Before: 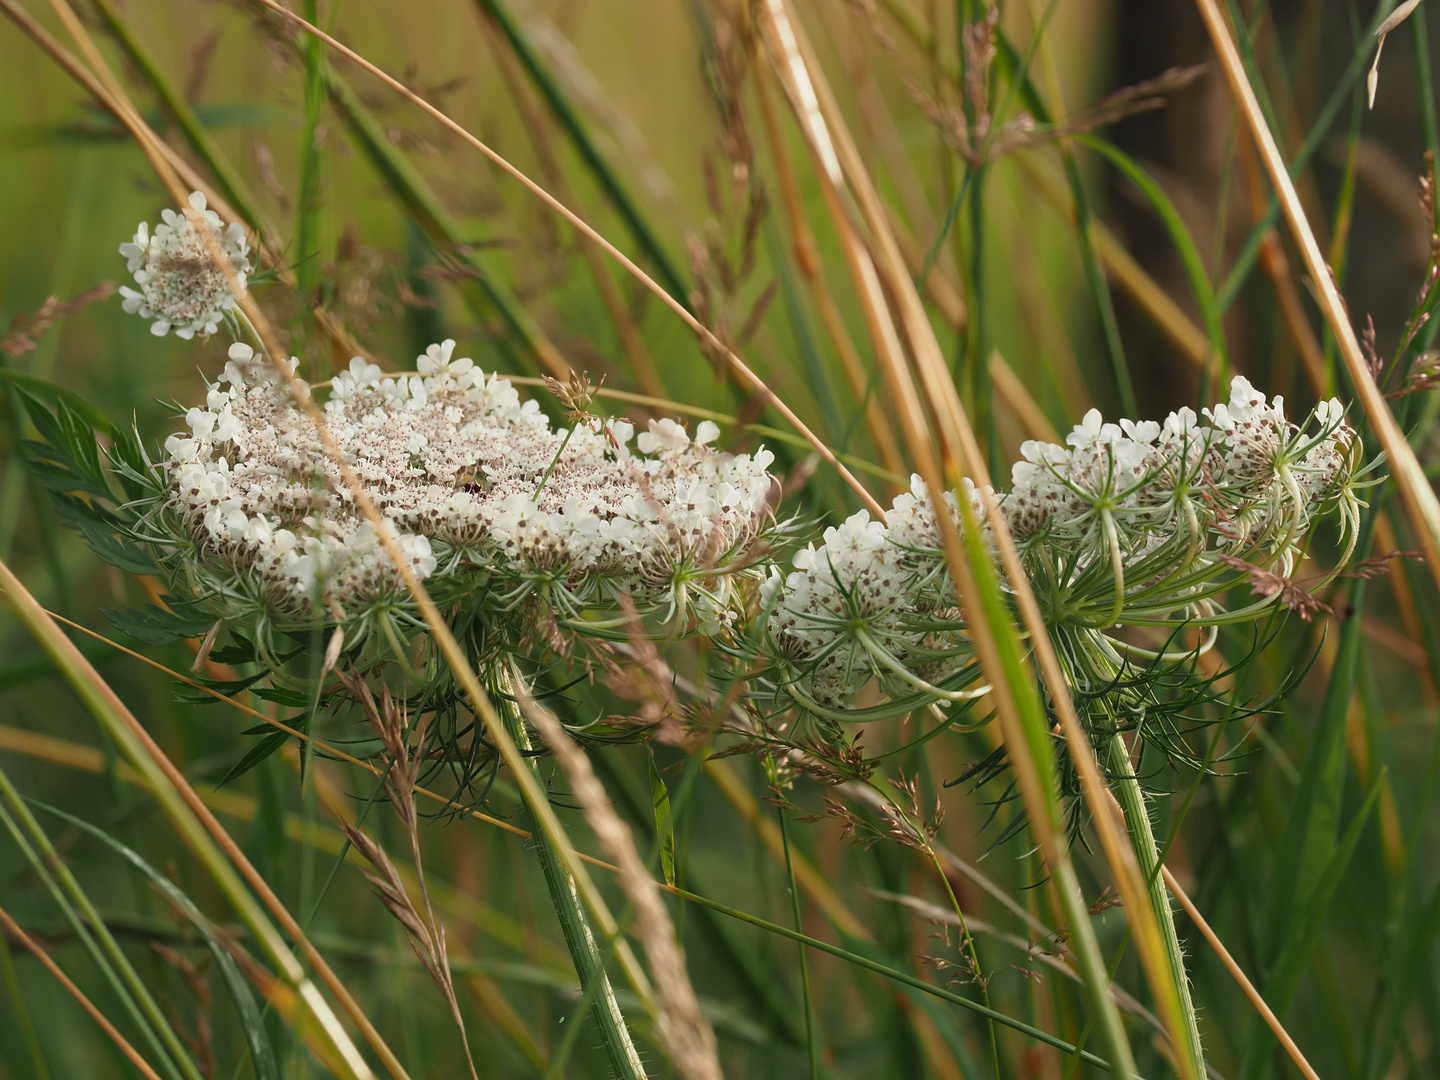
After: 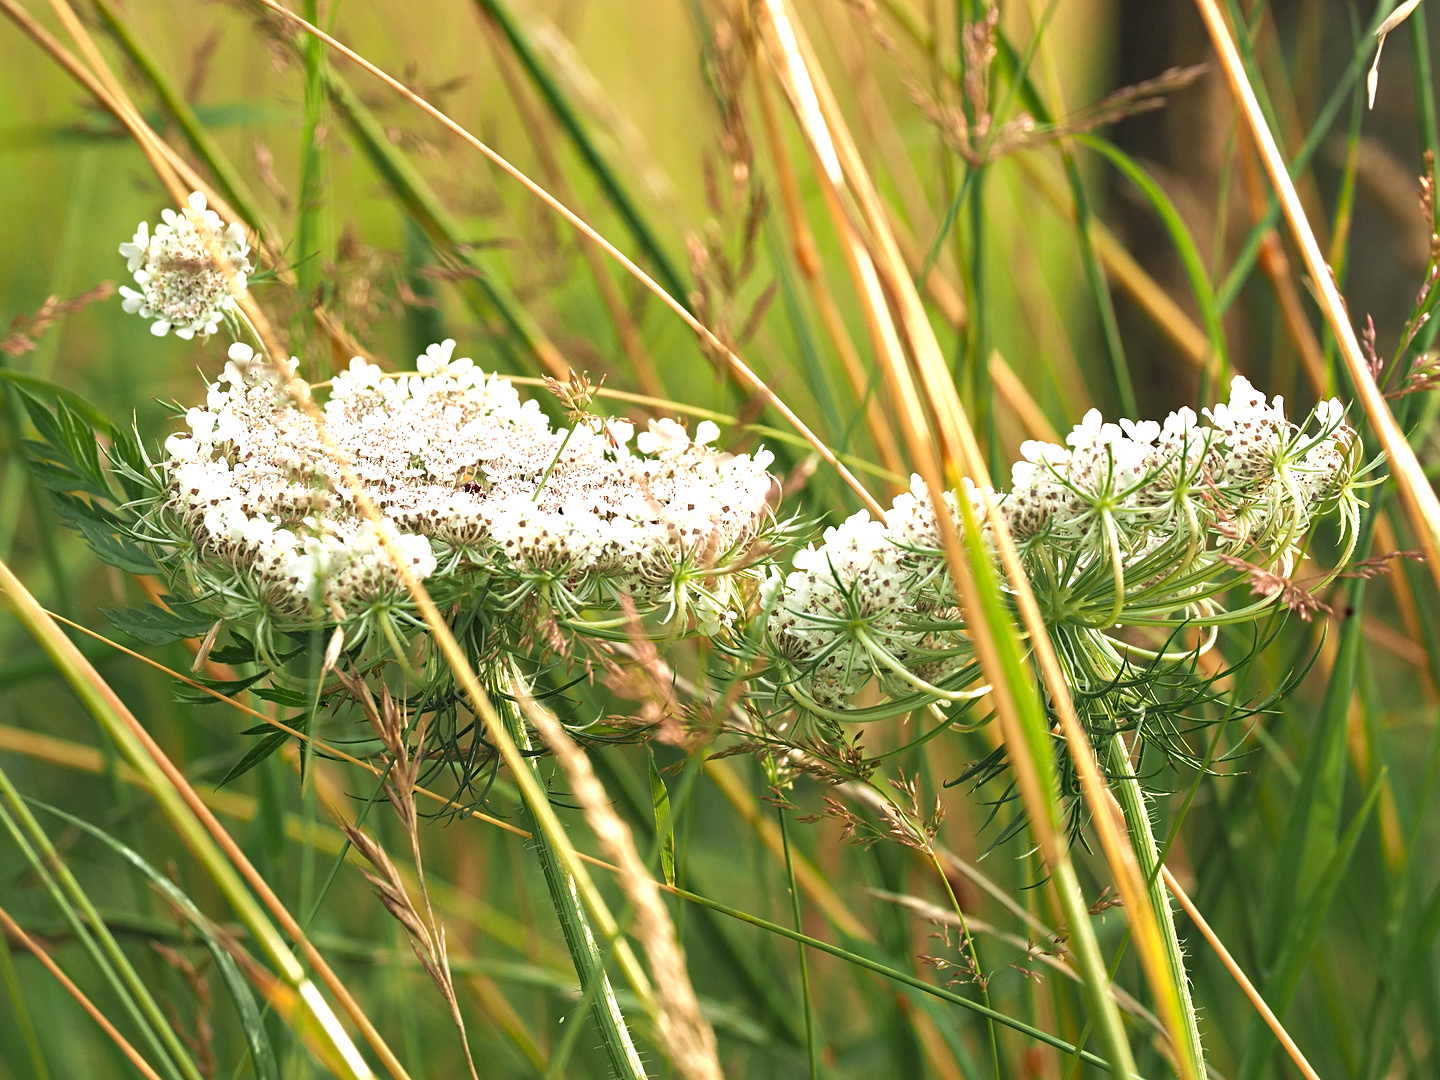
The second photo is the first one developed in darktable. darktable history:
haze removal: compatibility mode true, adaptive false
velvia: on, module defaults
exposure: black level correction 0, exposure 1.2 EV, compensate highlight preservation false
sharpen: amount 0.216
